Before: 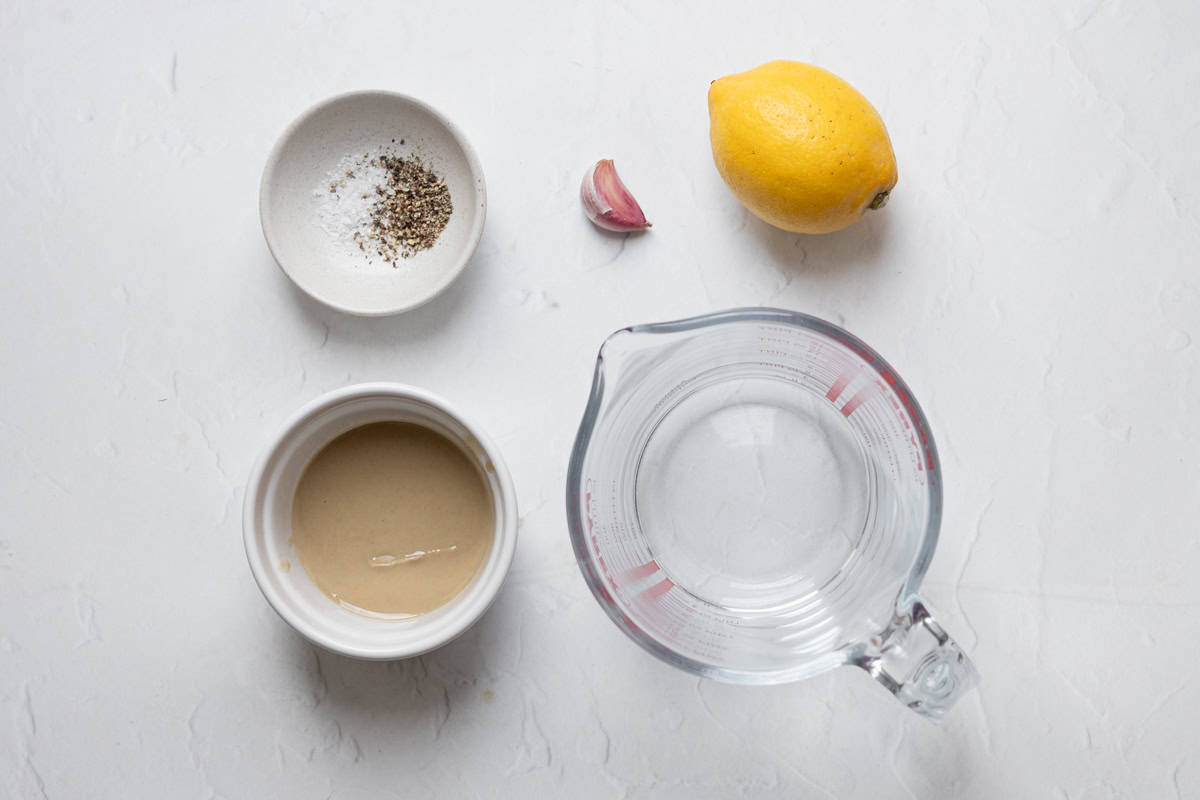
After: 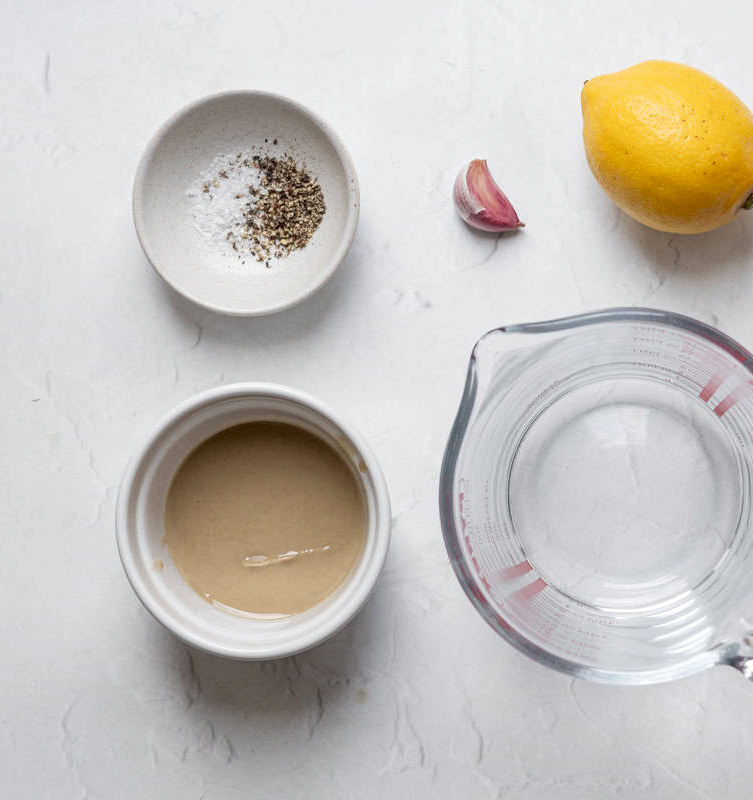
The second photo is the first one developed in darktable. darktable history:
crop: left 10.644%, right 26.528%
local contrast: on, module defaults
